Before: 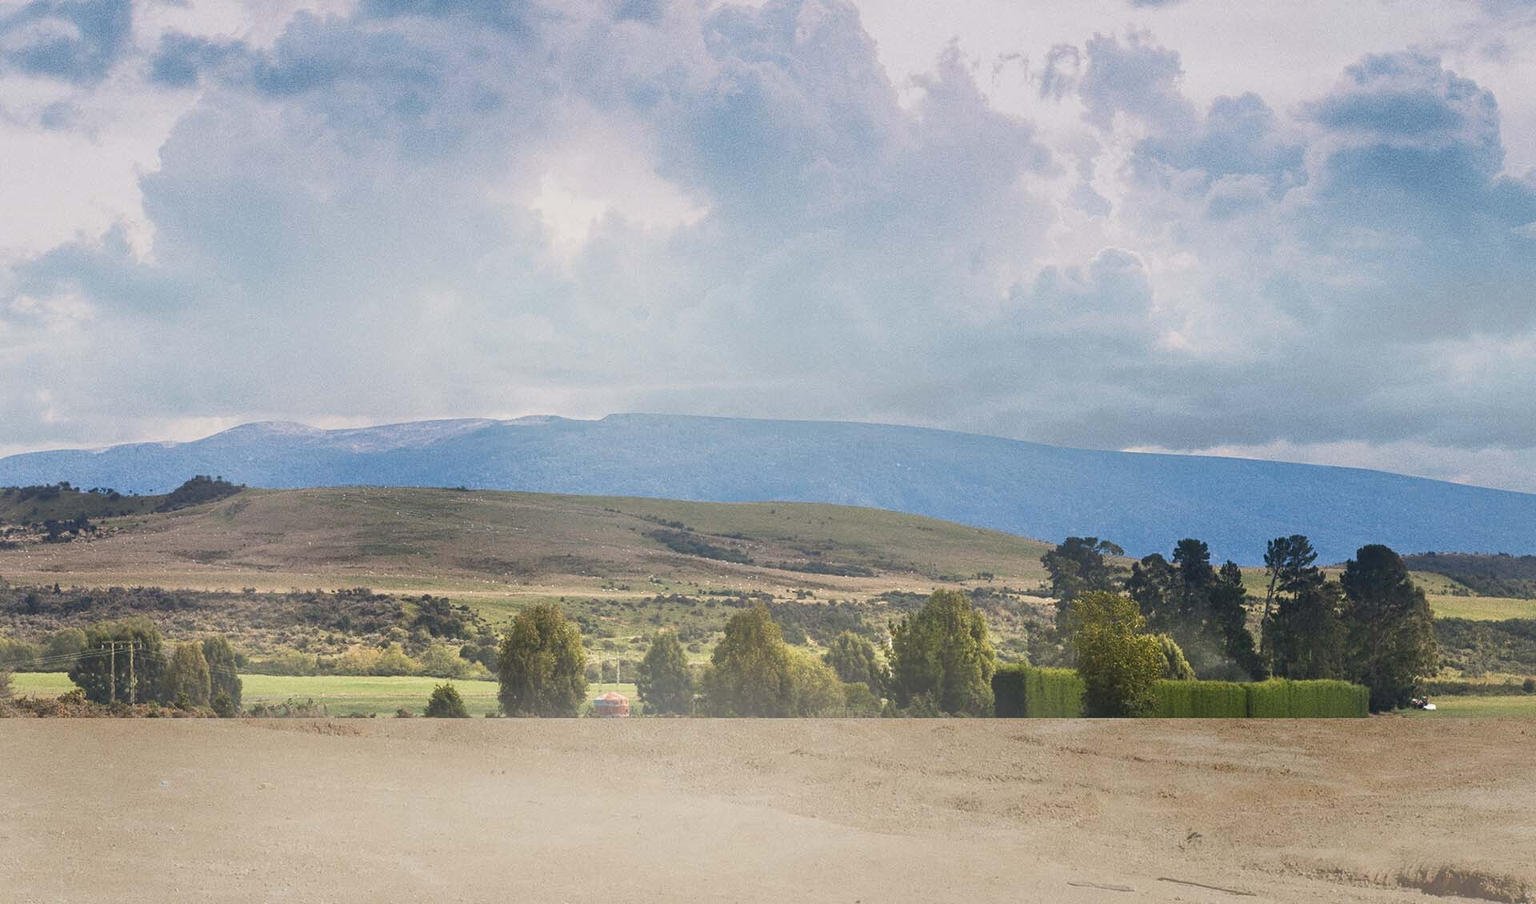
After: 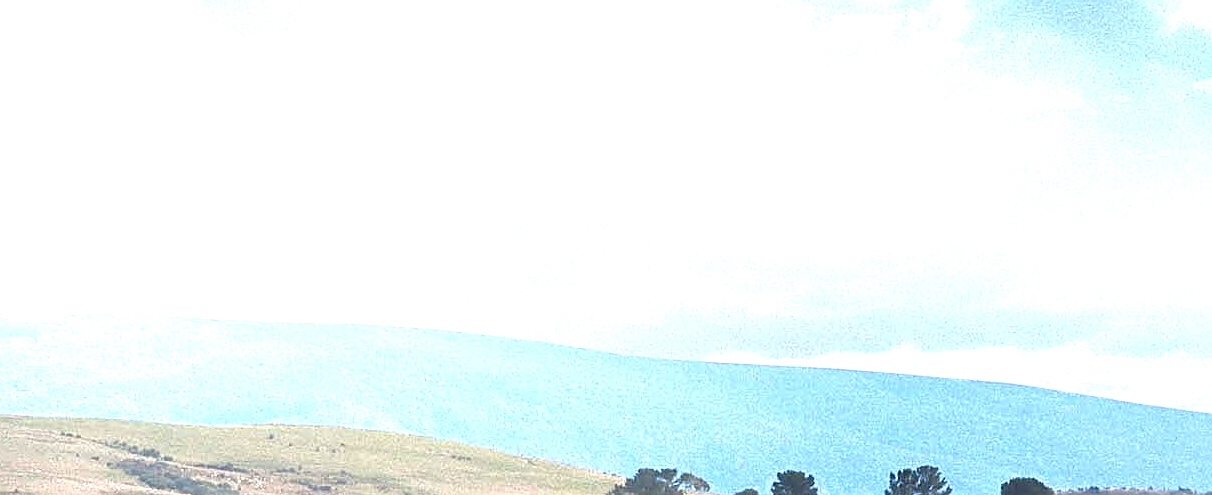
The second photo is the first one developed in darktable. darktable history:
crop: left 36.219%, top 18.035%, right 0.635%, bottom 38.122%
sharpen: on, module defaults
exposure: black level correction 0, exposure 1.685 EV, compensate highlight preservation false
